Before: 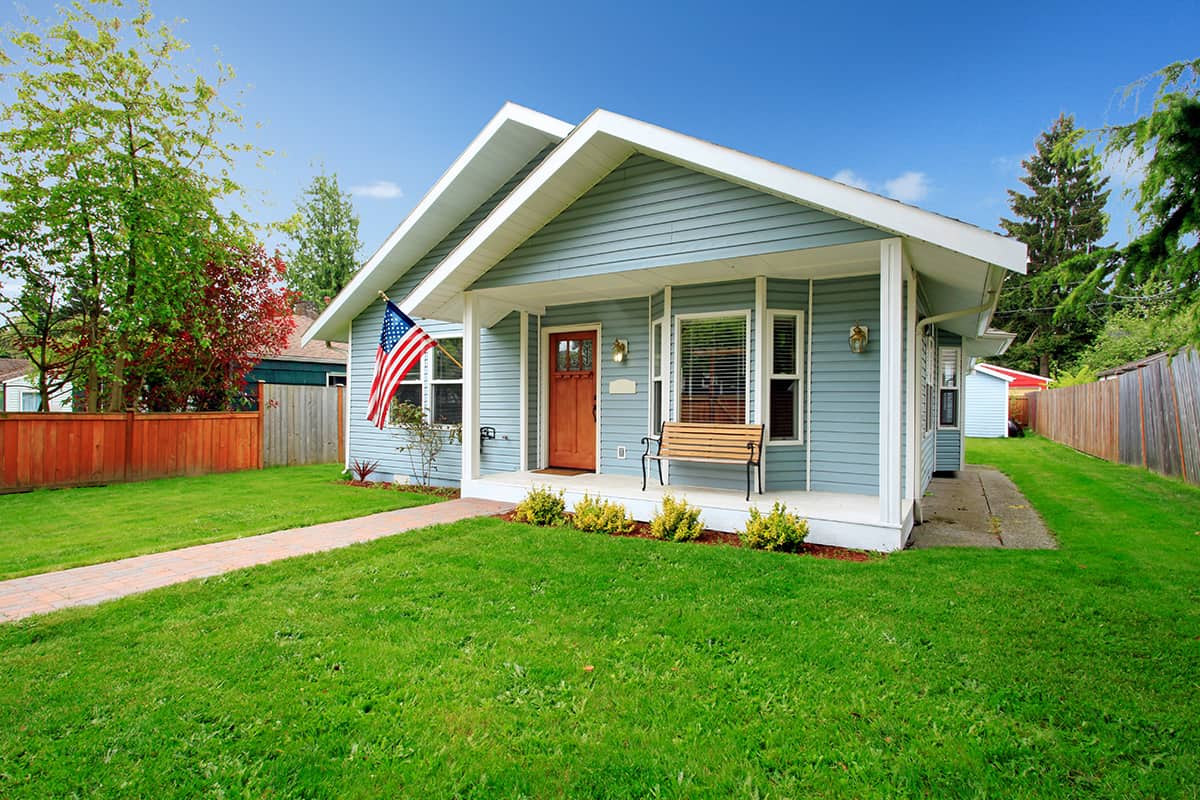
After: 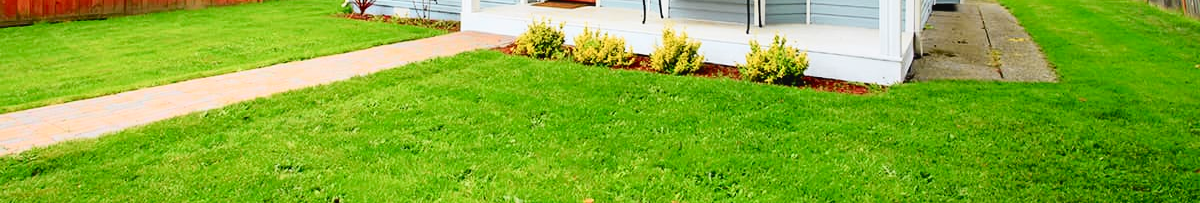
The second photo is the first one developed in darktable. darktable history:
crop and rotate: top 58.538%, bottom 16.086%
tone curve: curves: ch0 [(0, 0.028) (0.037, 0.05) (0.123, 0.114) (0.19, 0.176) (0.269, 0.27) (0.48, 0.57) (0.595, 0.695) (0.718, 0.823) (0.855, 0.913) (1, 0.982)]; ch1 [(0, 0) (0.243, 0.245) (0.422, 0.415) (0.493, 0.495) (0.508, 0.506) (0.536, 0.538) (0.569, 0.58) (0.611, 0.644) (0.769, 0.807) (1, 1)]; ch2 [(0, 0) (0.249, 0.216) (0.349, 0.321) (0.424, 0.442) (0.476, 0.483) (0.498, 0.499) (0.517, 0.519) (0.532, 0.547) (0.569, 0.608) (0.614, 0.661) (0.706, 0.75) (0.808, 0.809) (0.991, 0.968)], color space Lab, independent channels, preserve colors none
